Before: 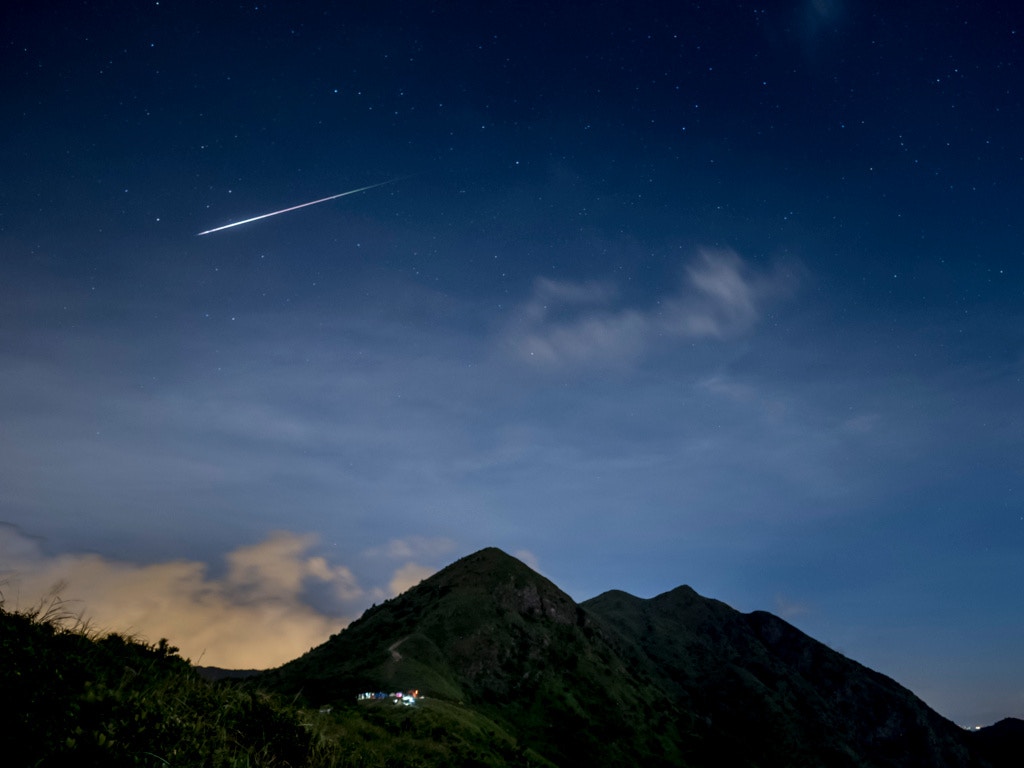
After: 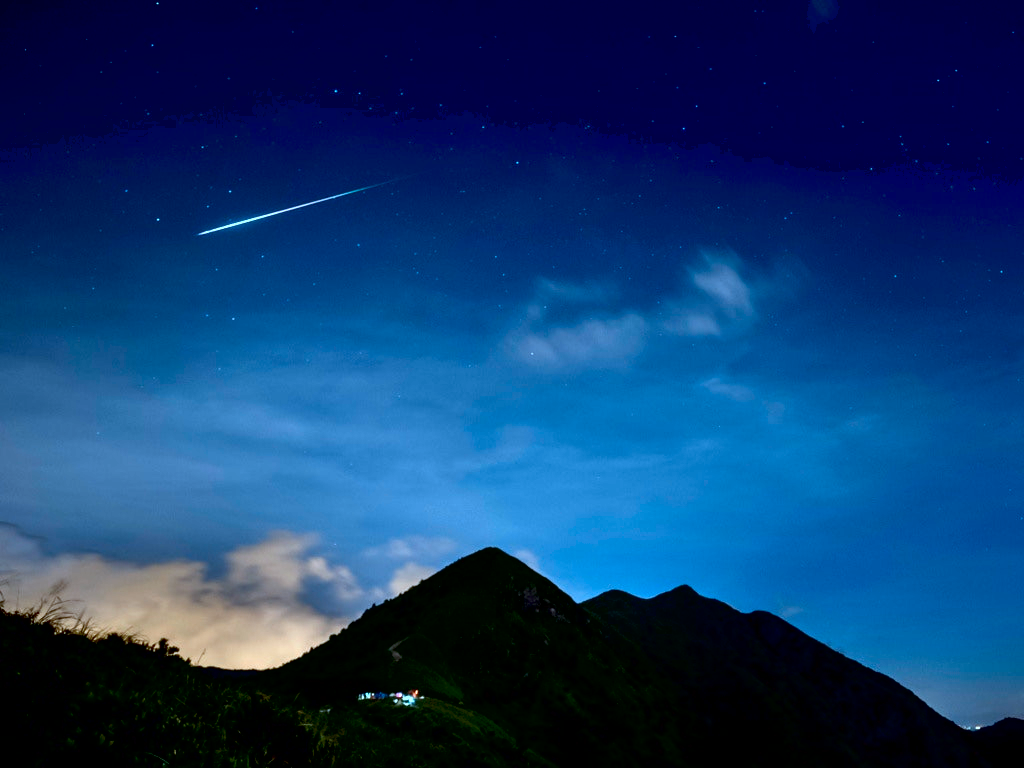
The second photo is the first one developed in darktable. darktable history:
contrast brightness saturation: brightness -0.219, saturation 0.081
exposure: black level correction 0.011, exposure 1.085 EV, compensate highlight preservation false
color correction: highlights a* -8.93, highlights b* -23.2
shadows and highlights: shadows 24.51, highlights -77.25, soften with gaussian
